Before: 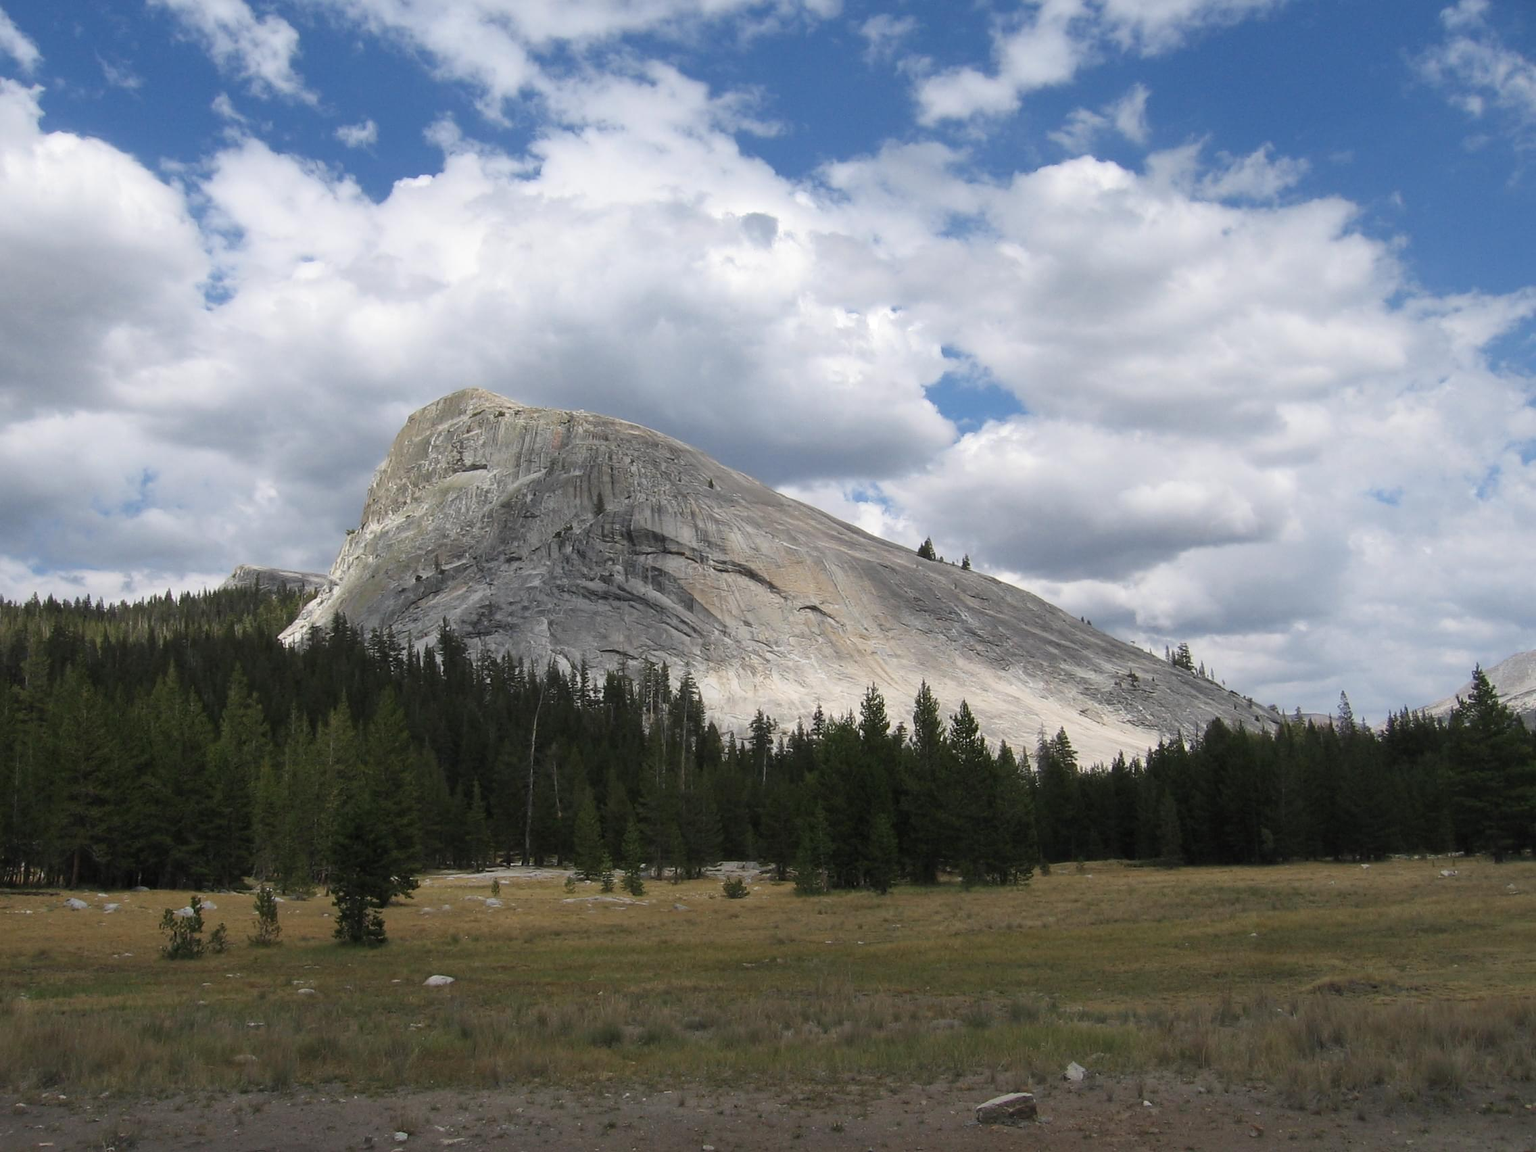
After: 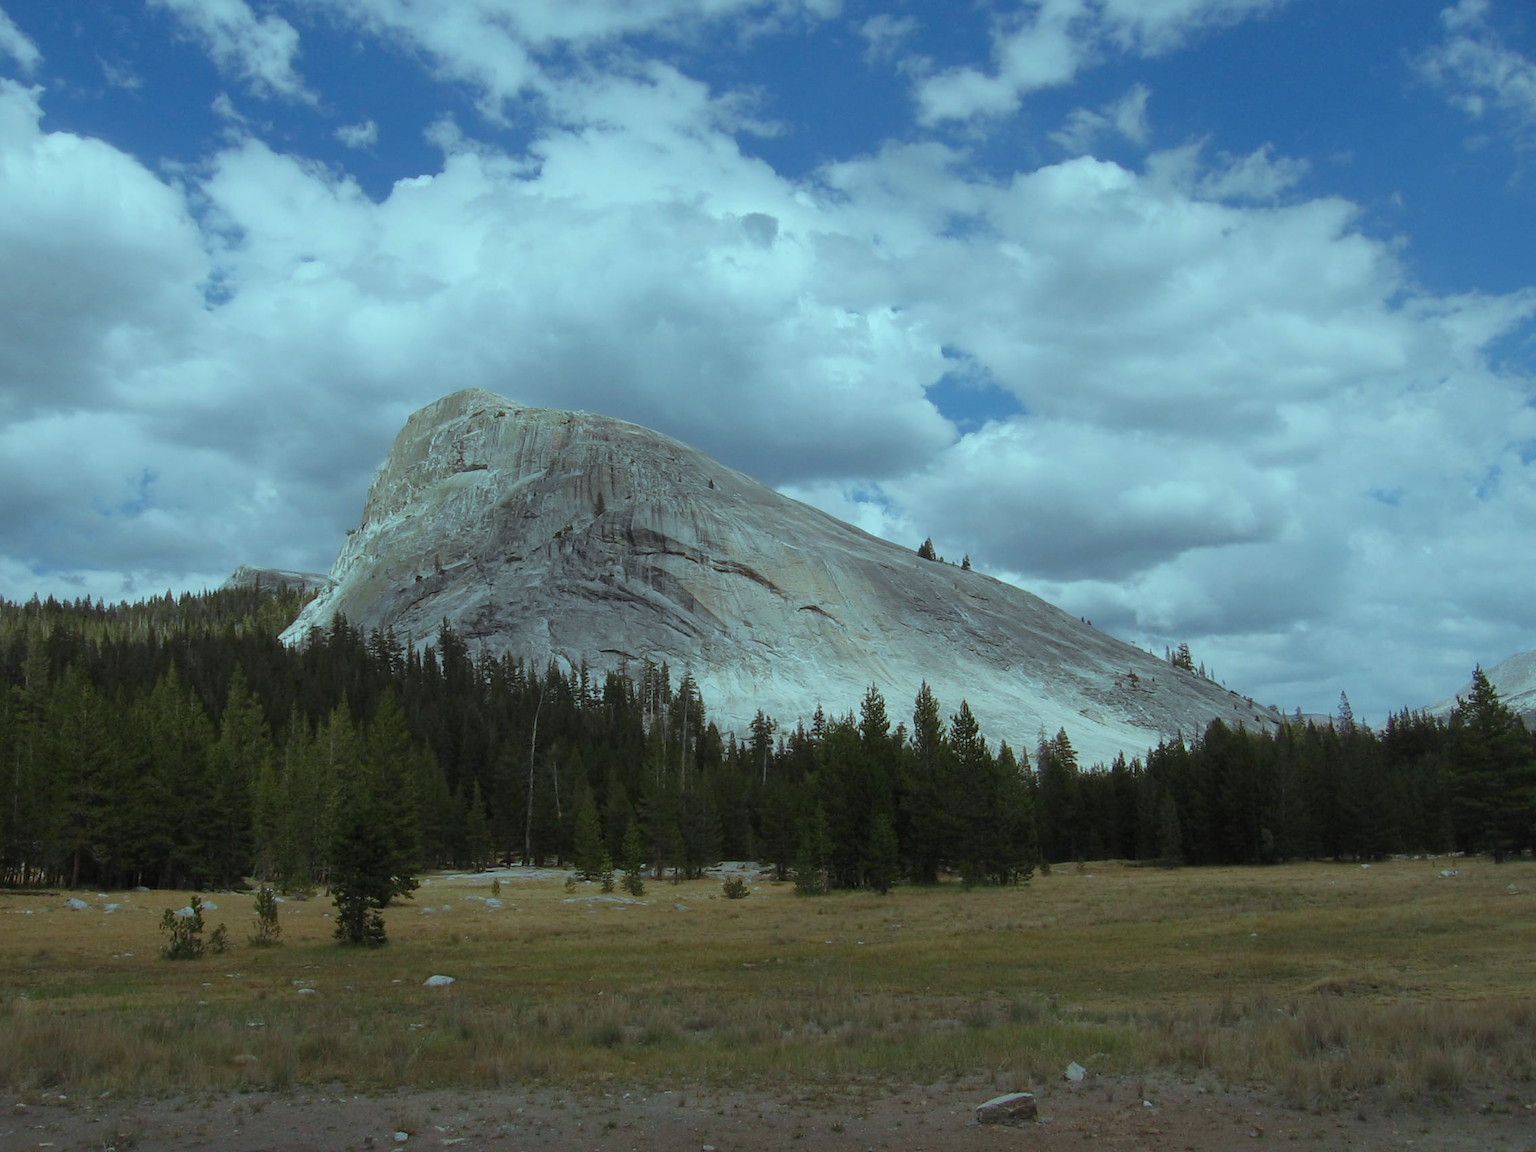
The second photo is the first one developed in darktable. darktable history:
color balance rgb: highlights gain › luminance -33.264%, highlights gain › chroma 5.695%, highlights gain › hue 219.34°, perceptual saturation grading › global saturation 0.072%, perceptual saturation grading › highlights -30.789%, perceptual saturation grading › shadows 20.297%, global vibrance 9.789%
